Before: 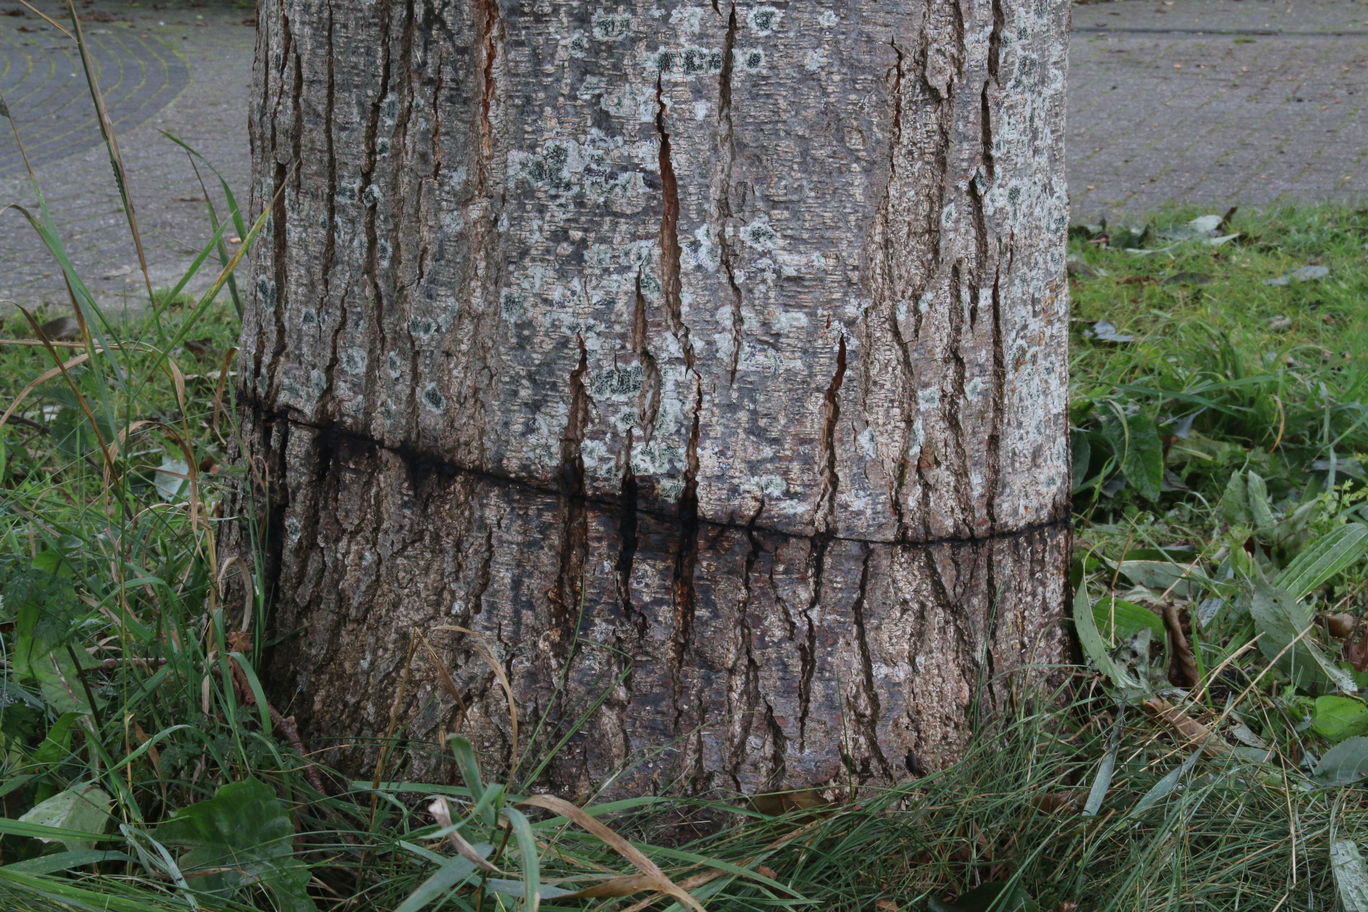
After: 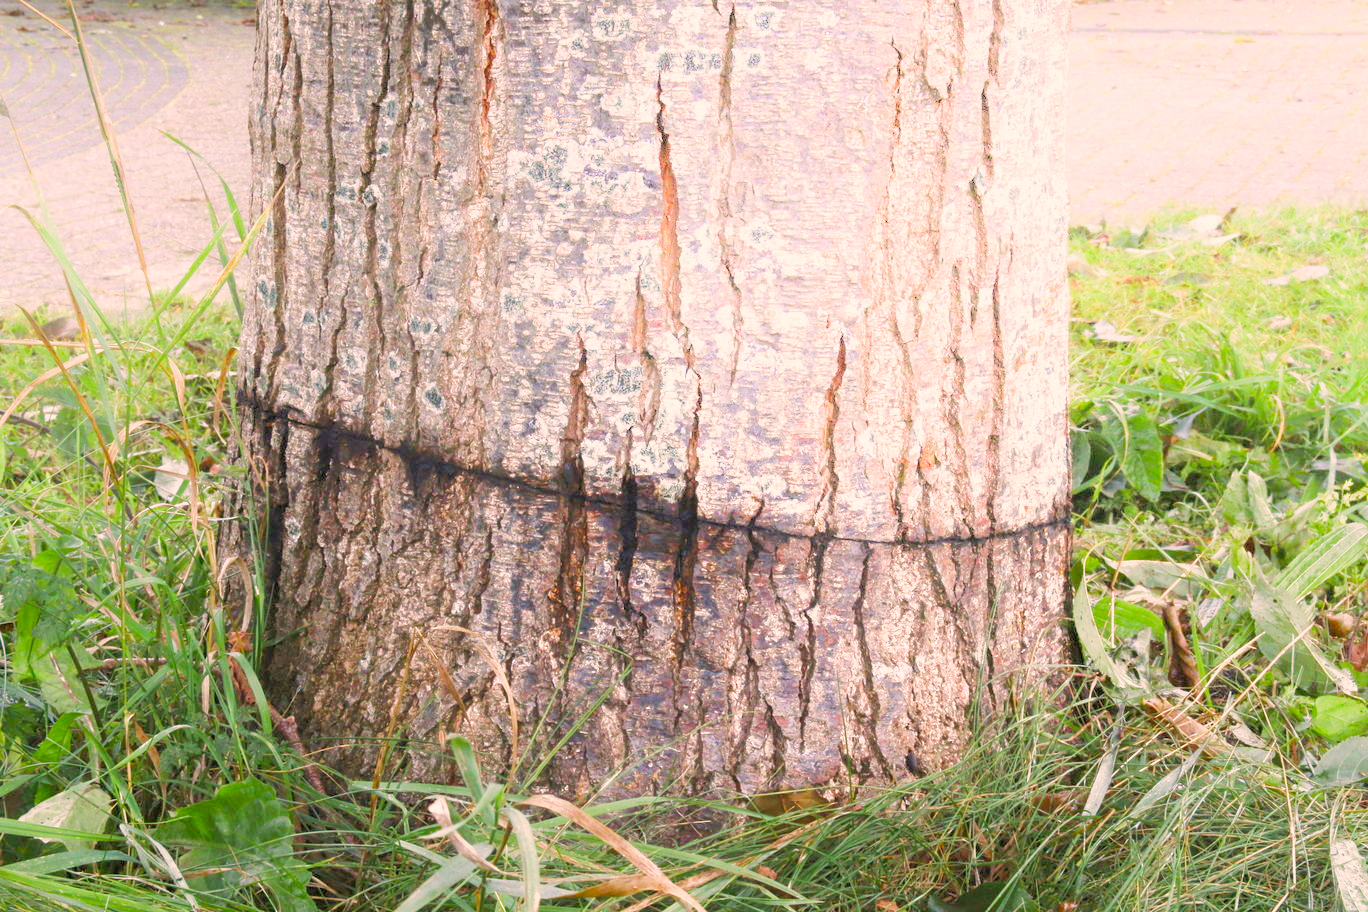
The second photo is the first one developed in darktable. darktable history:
shadows and highlights: shadows -54.3, highlights 86.09, soften with gaussian
color correction: highlights a* 11.96, highlights b* 11.58
exposure: exposure 2.25 EV, compensate highlight preservation false
filmic rgb: black relative exposure -4.4 EV, white relative exposure 5 EV, threshold 3 EV, hardness 2.23, latitude 40.06%, contrast 1.15, highlights saturation mix 10%, shadows ↔ highlights balance 1.04%, preserve chrominance RGB euclidean norm (legacy), color science v4 (2020), enable highlight reconstruction true
rgb curve: curves: ch0 [(0, 0) (0.072, 0.166) (0.217, 0.293) (0.414, 0.42) (1, 1)], compensate middle gray true, preserve colors basic power
